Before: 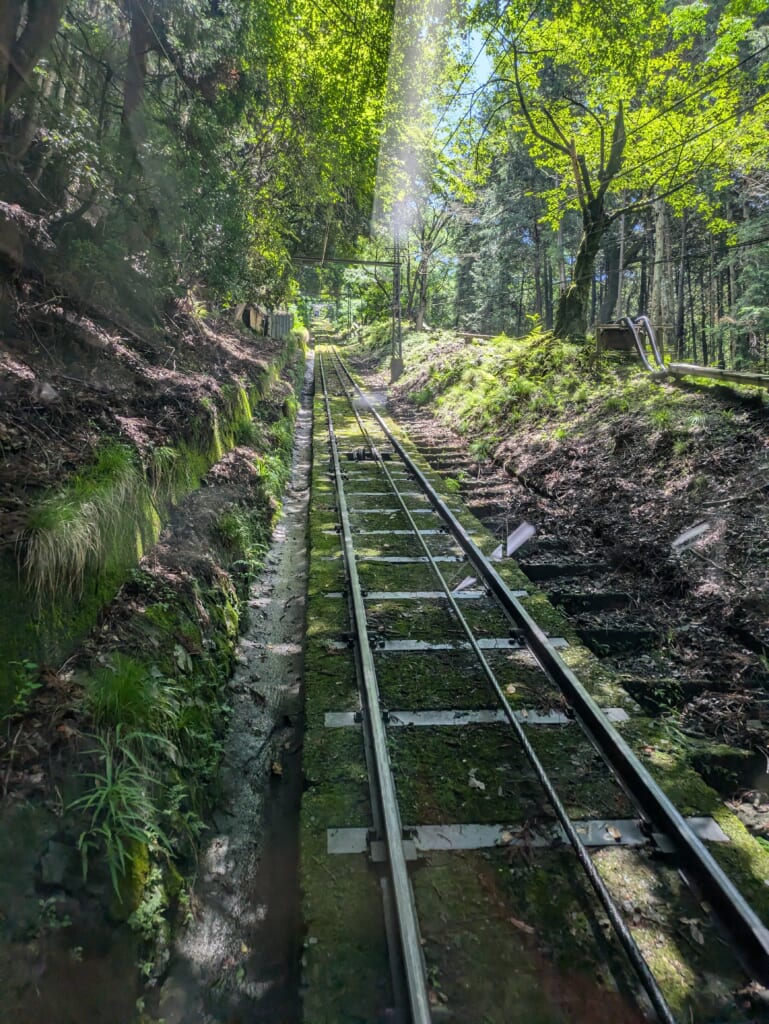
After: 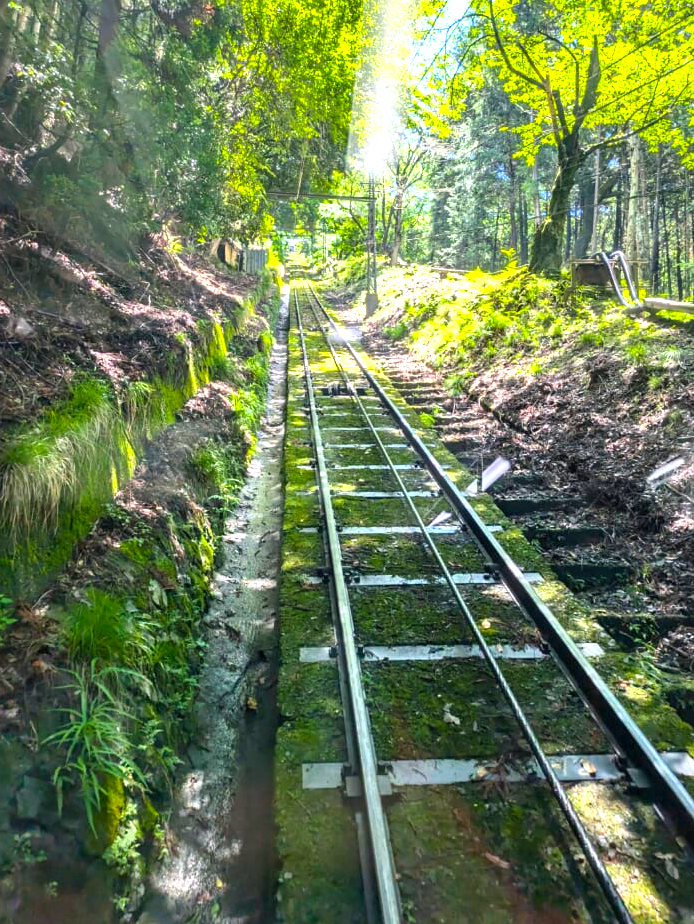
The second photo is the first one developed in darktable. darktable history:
color balance rgb: linear chroma grading › global chroma 15%, perceptual saturation grading › global saturation 30%
crop: left 3.305%, top 6.436%, right 6.389%, bottom 3.258%
exposure: black level correction 0, exposure 1.2 EV, compensate exposure bias true, compensate highlight preservation false
